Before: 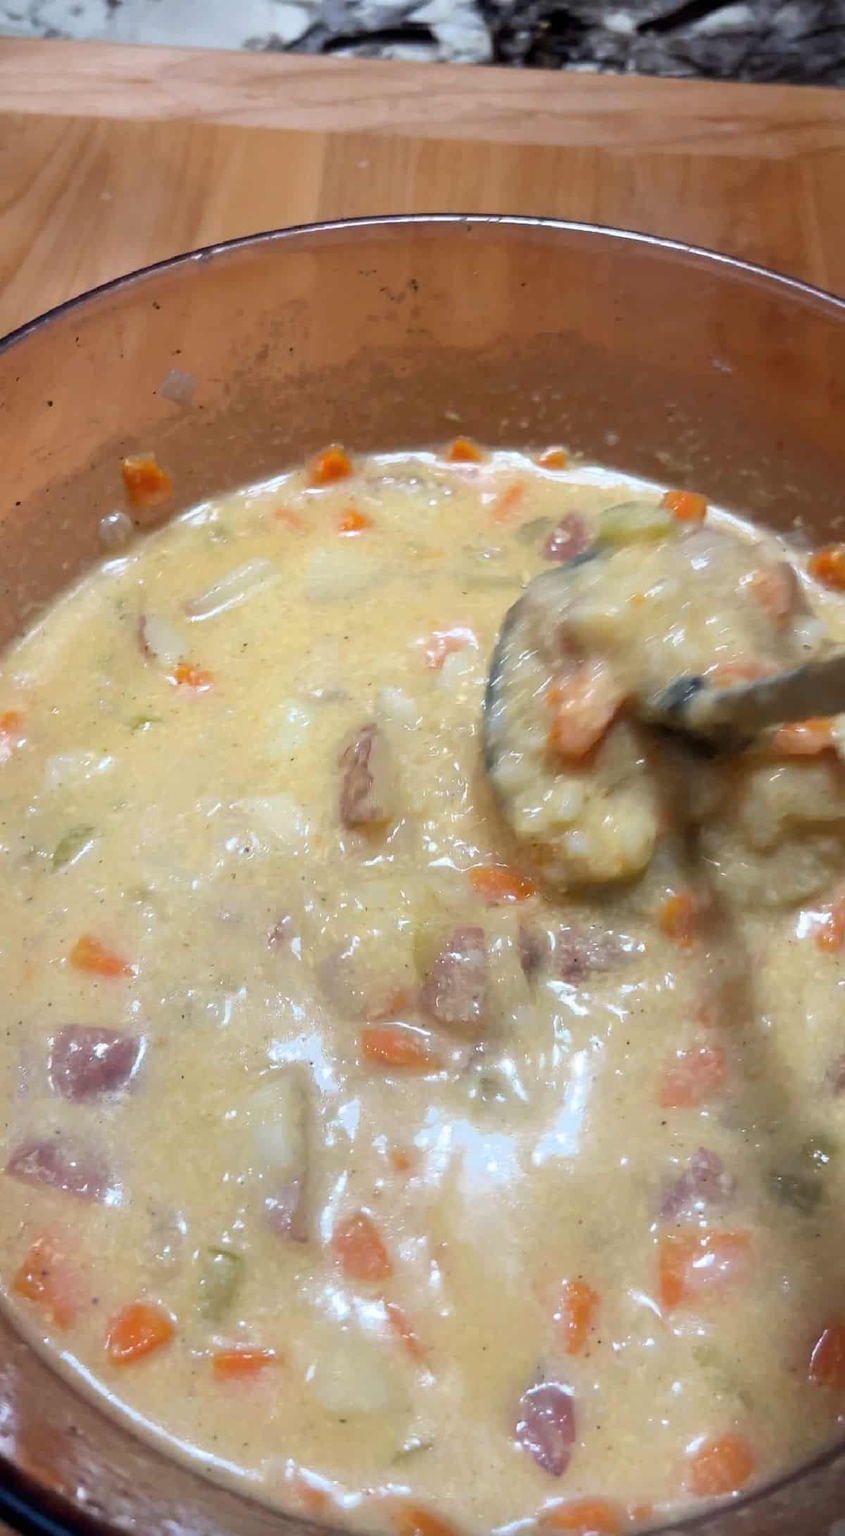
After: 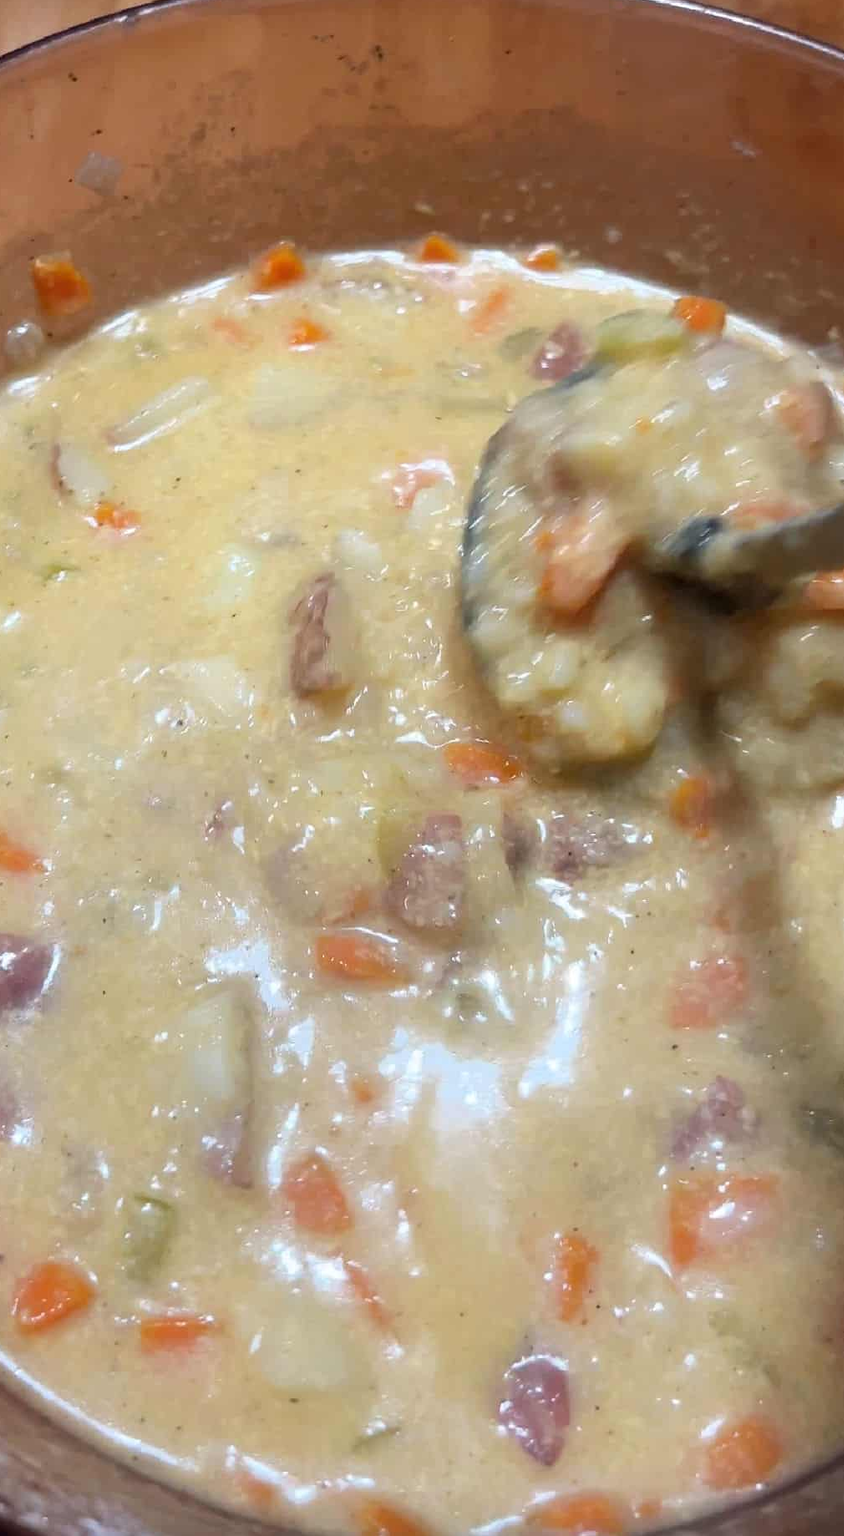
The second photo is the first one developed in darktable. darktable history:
crop: left 11.263%, top 15.69%, right 4.427%
